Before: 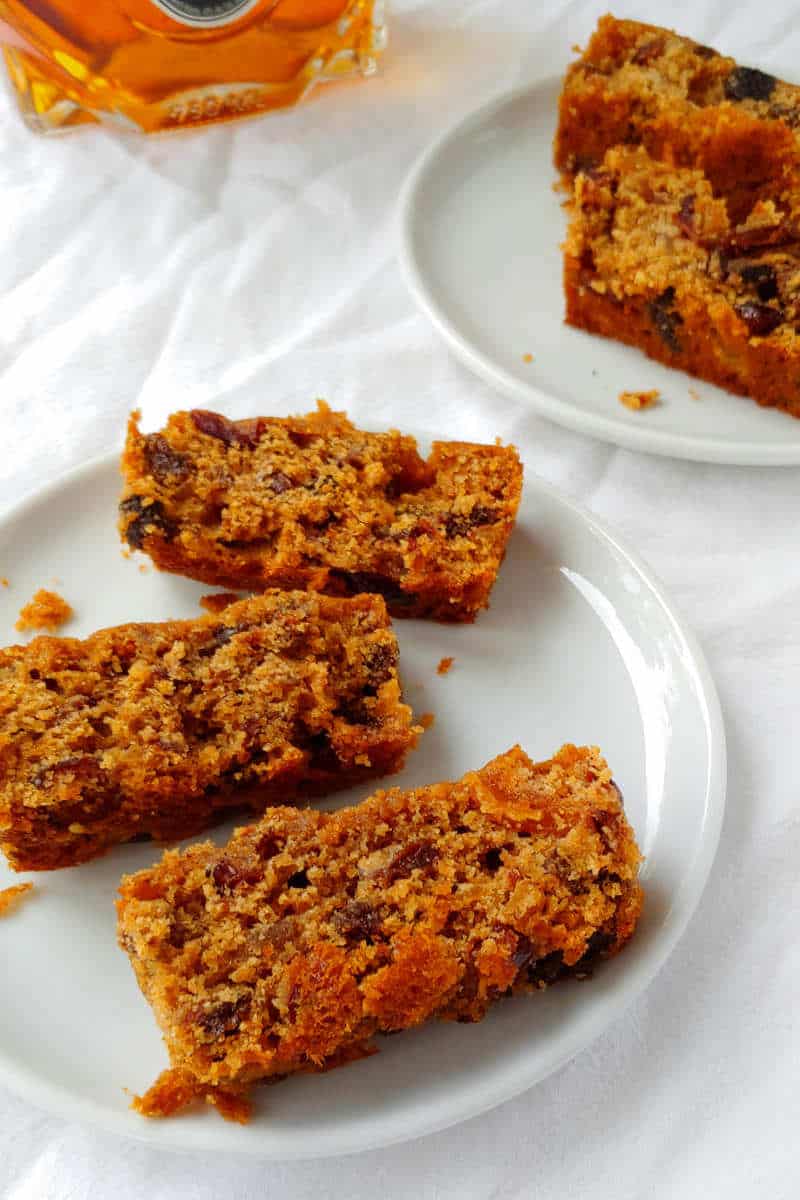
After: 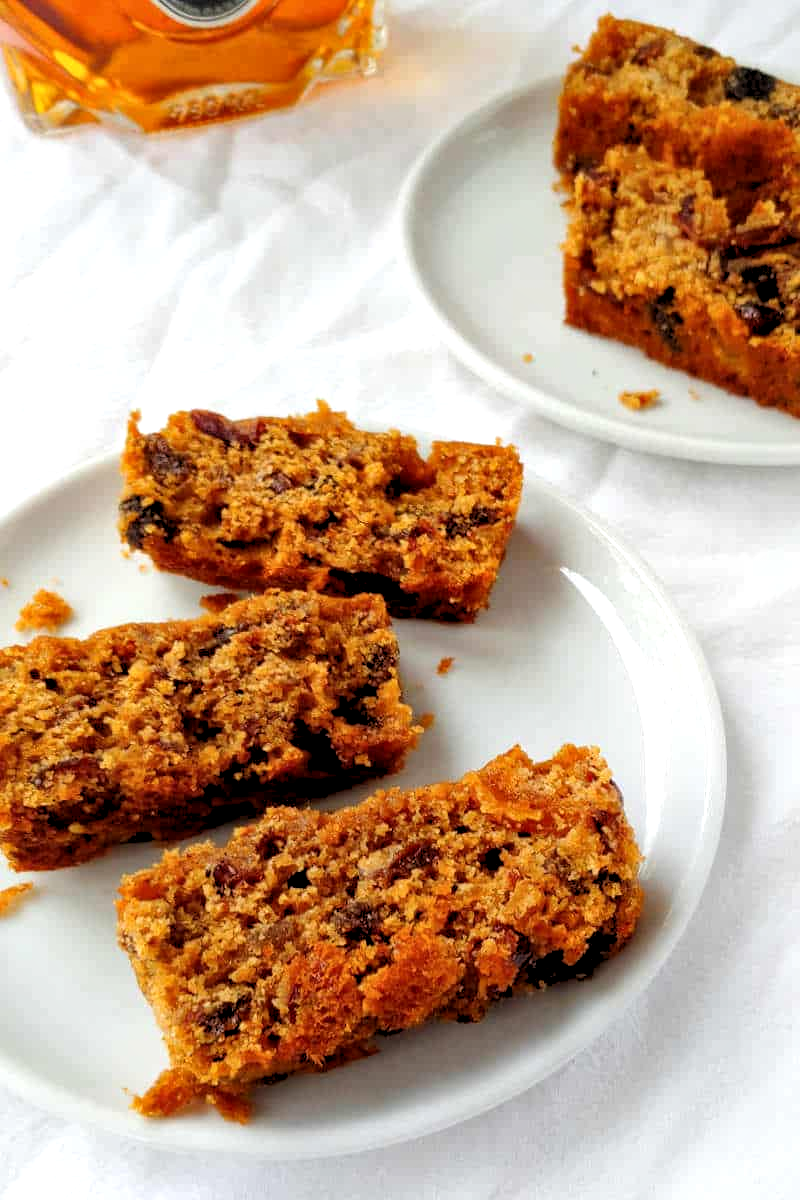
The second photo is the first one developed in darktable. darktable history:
local contrast: mode bilateral grid, contrast 20, coarseness 50, detail 130%, midtone range 0.2
rgb levels: levels [[0.01, 0.419, 0.839], [0, 0.5, 1], [0, 0.5, 1]]
